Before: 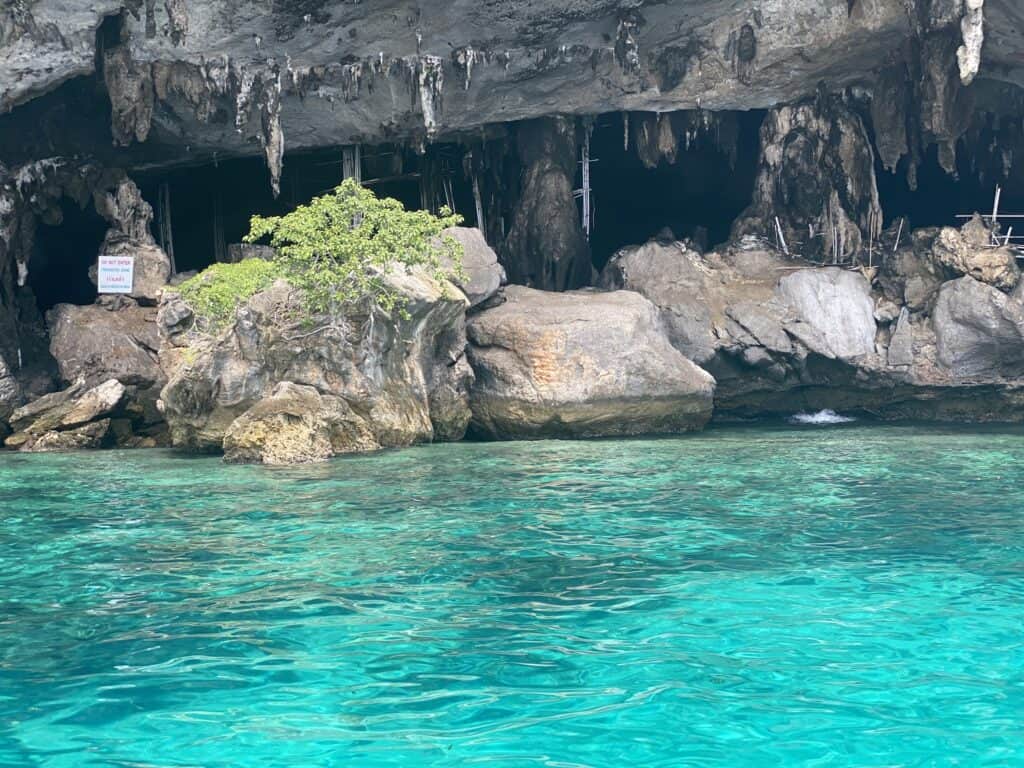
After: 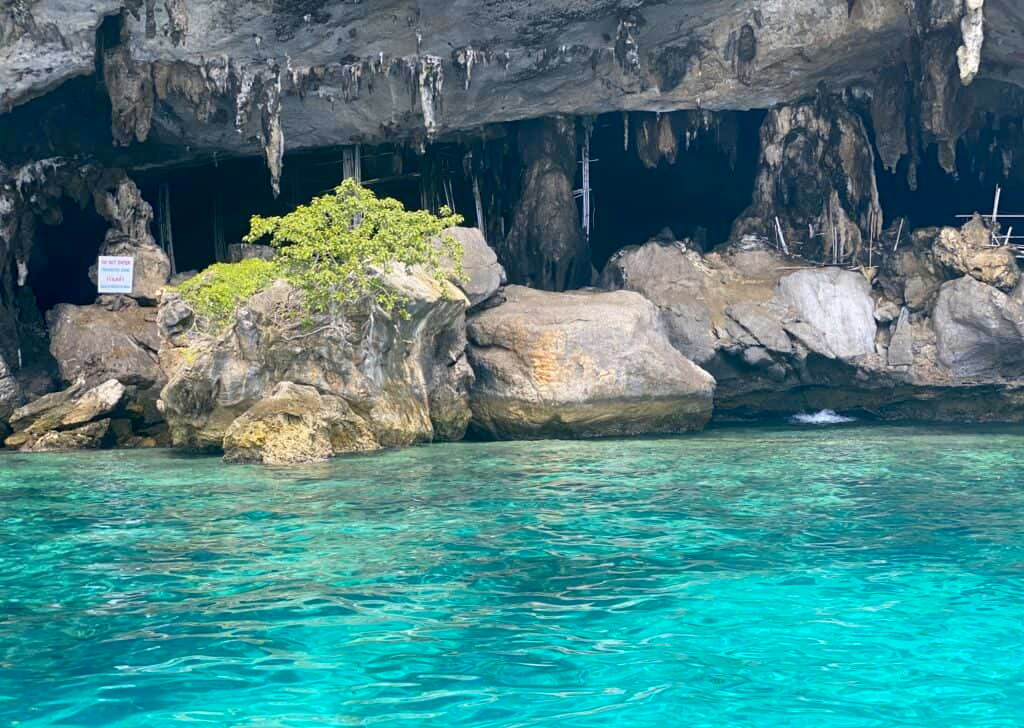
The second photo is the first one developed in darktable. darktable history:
exposure: black level correction 0.005, exposure 0.014 EV, compensate highlight preservation false
crop and rotate: top 0%, bottom 5.097%
color contrast: green-magenta contrast 0.85, blue-yellow contrast 1.25, unbound 0
